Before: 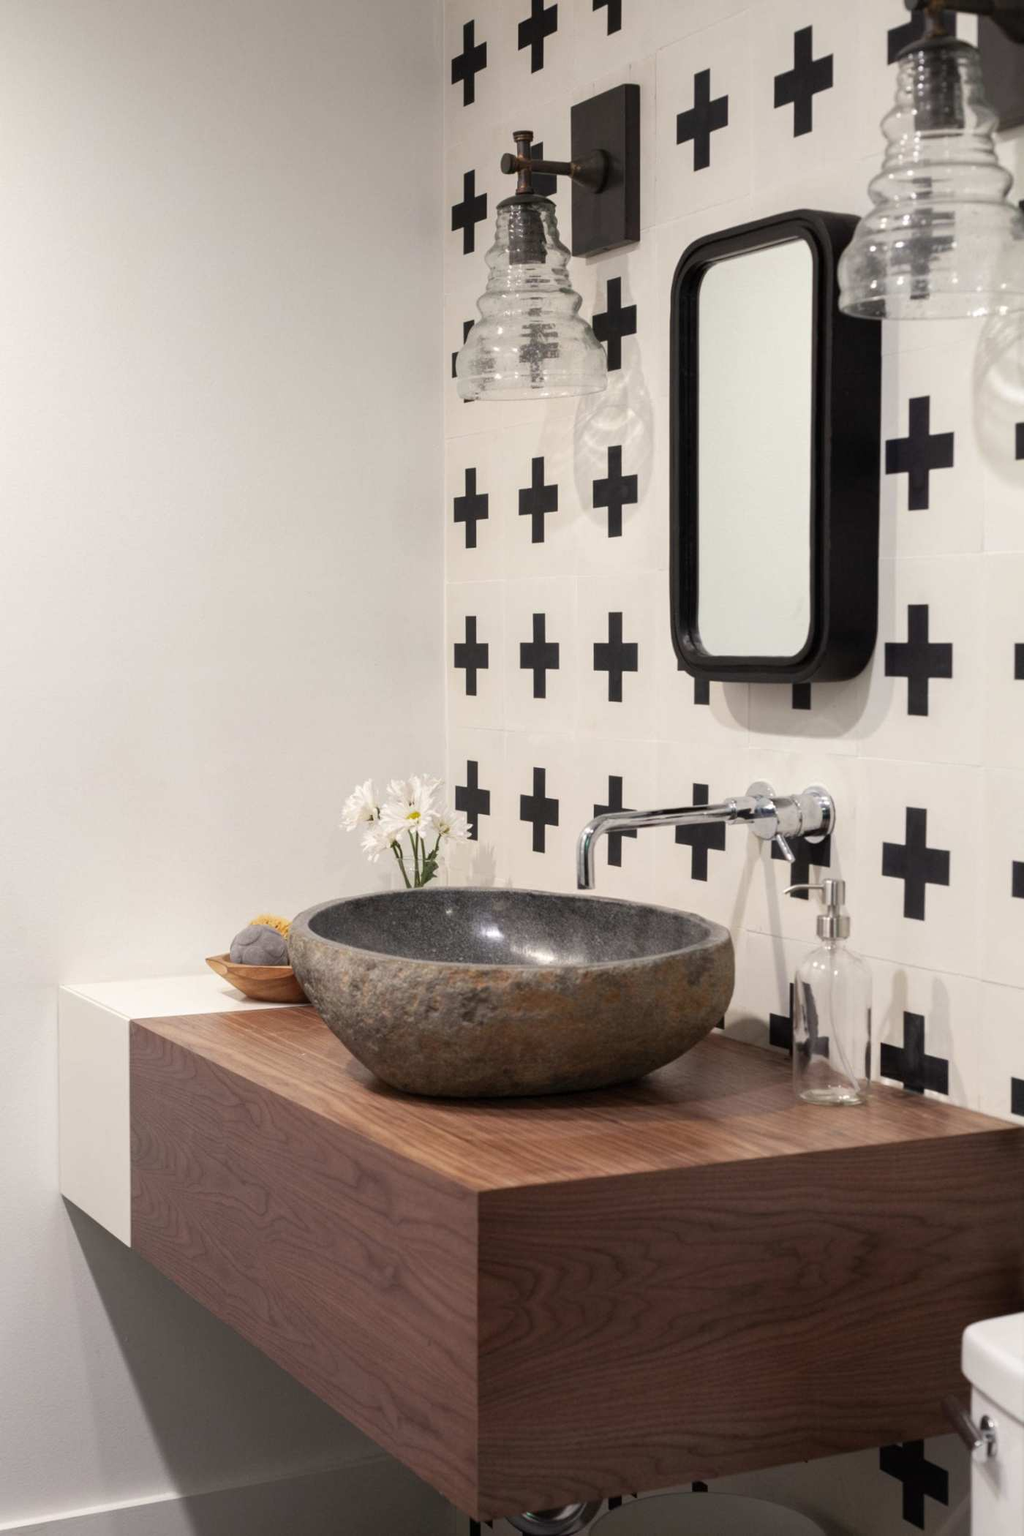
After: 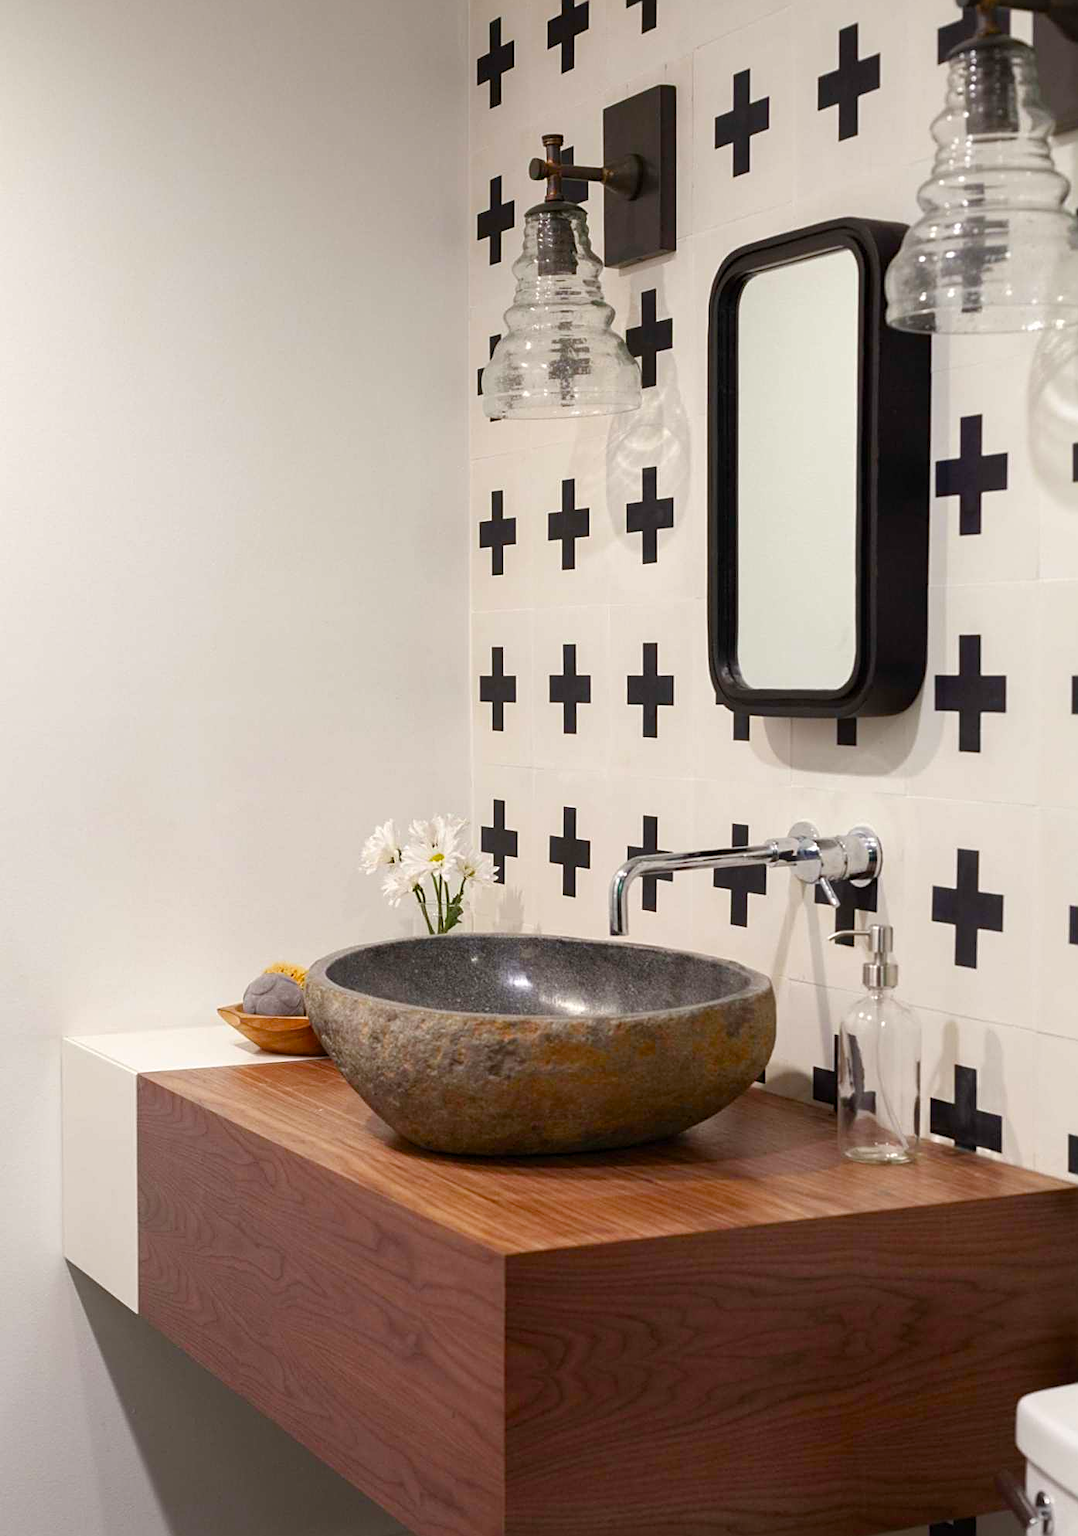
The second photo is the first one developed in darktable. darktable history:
sharpen: on, module defaults
crop: top 0.268%, right 0.259%, bottom 5.029%
contrast brightness saturation: saturation 0.134
color balance rgb: perceptual saturation grading › global saturation 20%, perceptual saturation grading › highlights -14.315%, perceptual saturation grading › shadows 49.289%
